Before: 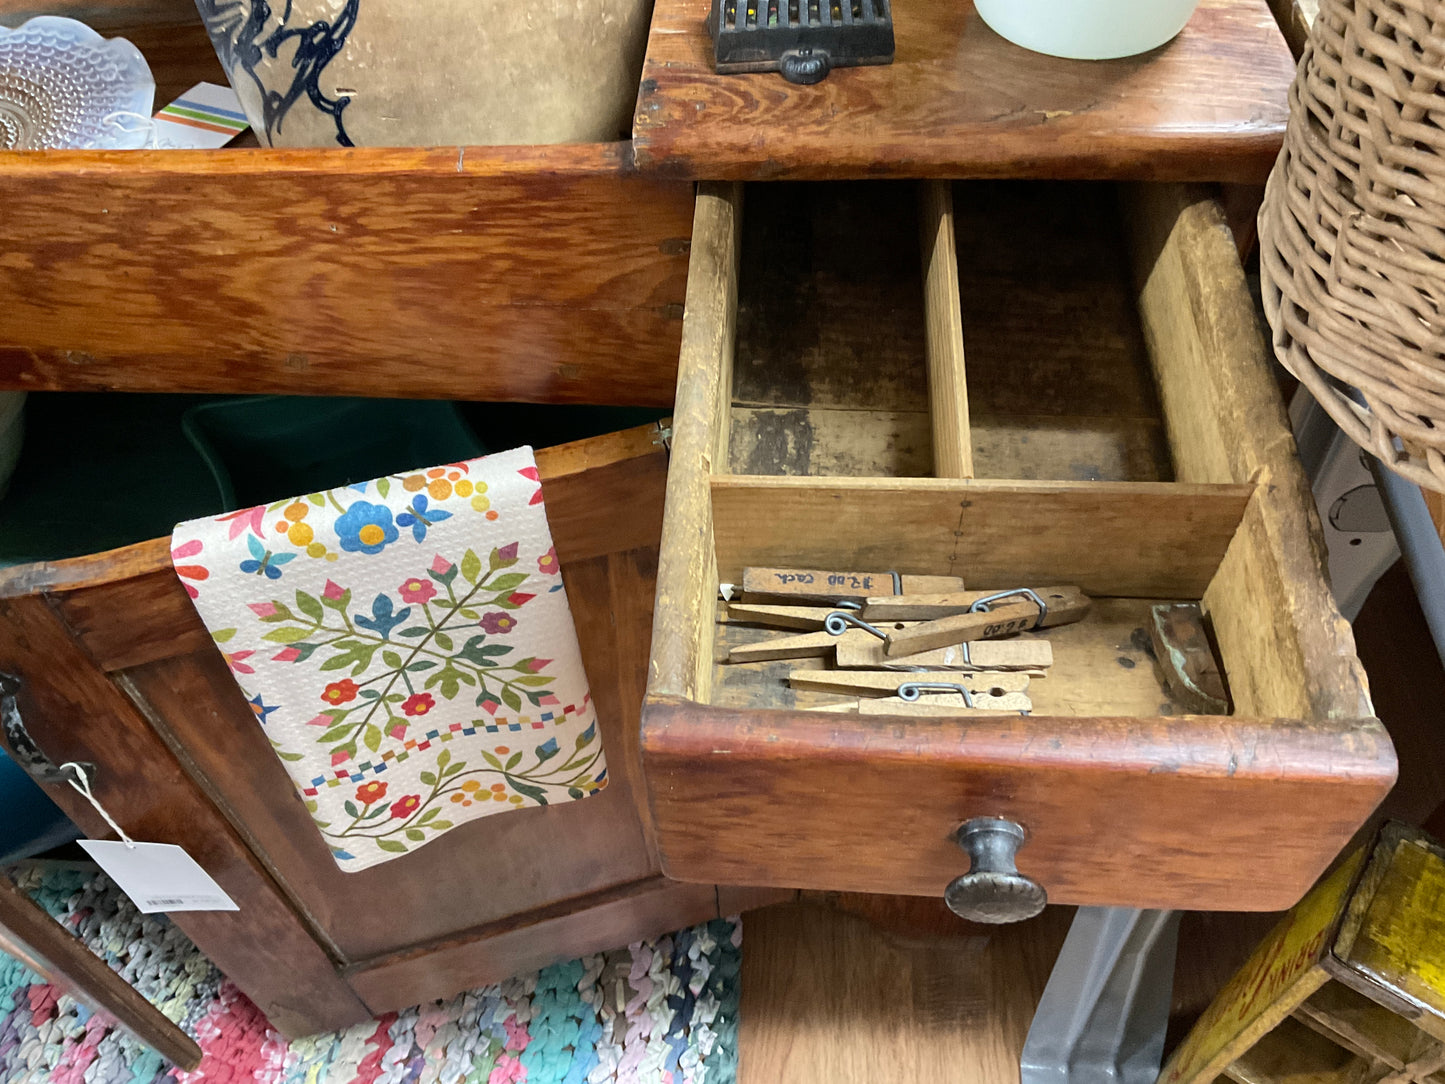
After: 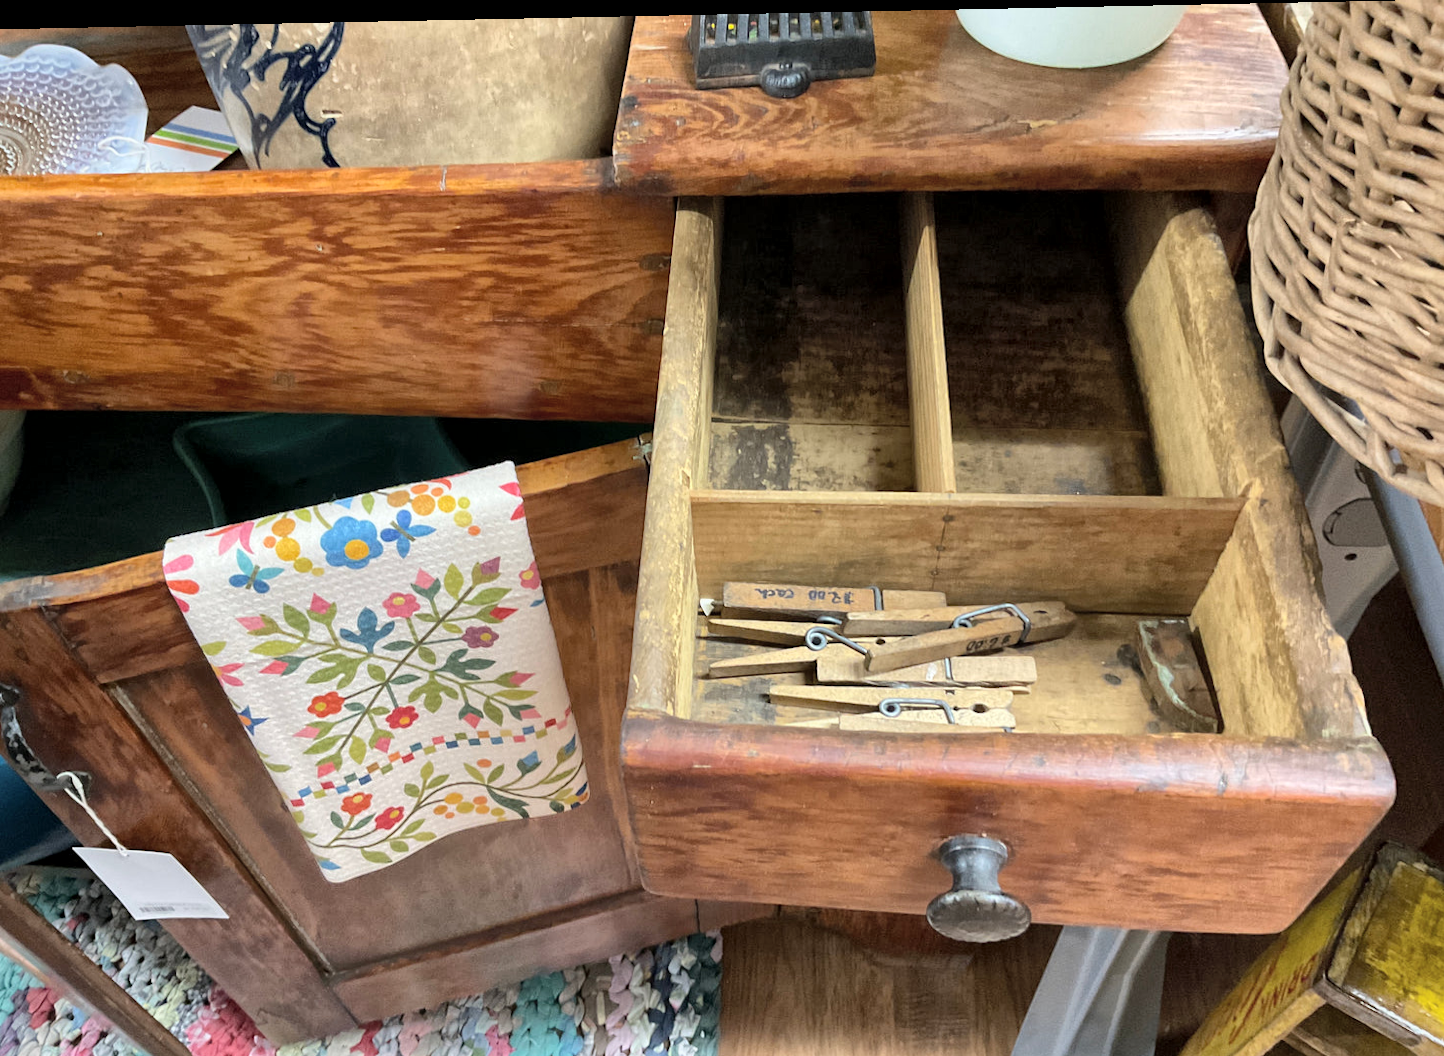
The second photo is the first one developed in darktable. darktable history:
crop and rotate: top 0%, bottom 5.097%
global tonemap: drago (1, 100), detail 1
rotate and perspective: lens shift (horizontal) -0.055, automatic cropping off
